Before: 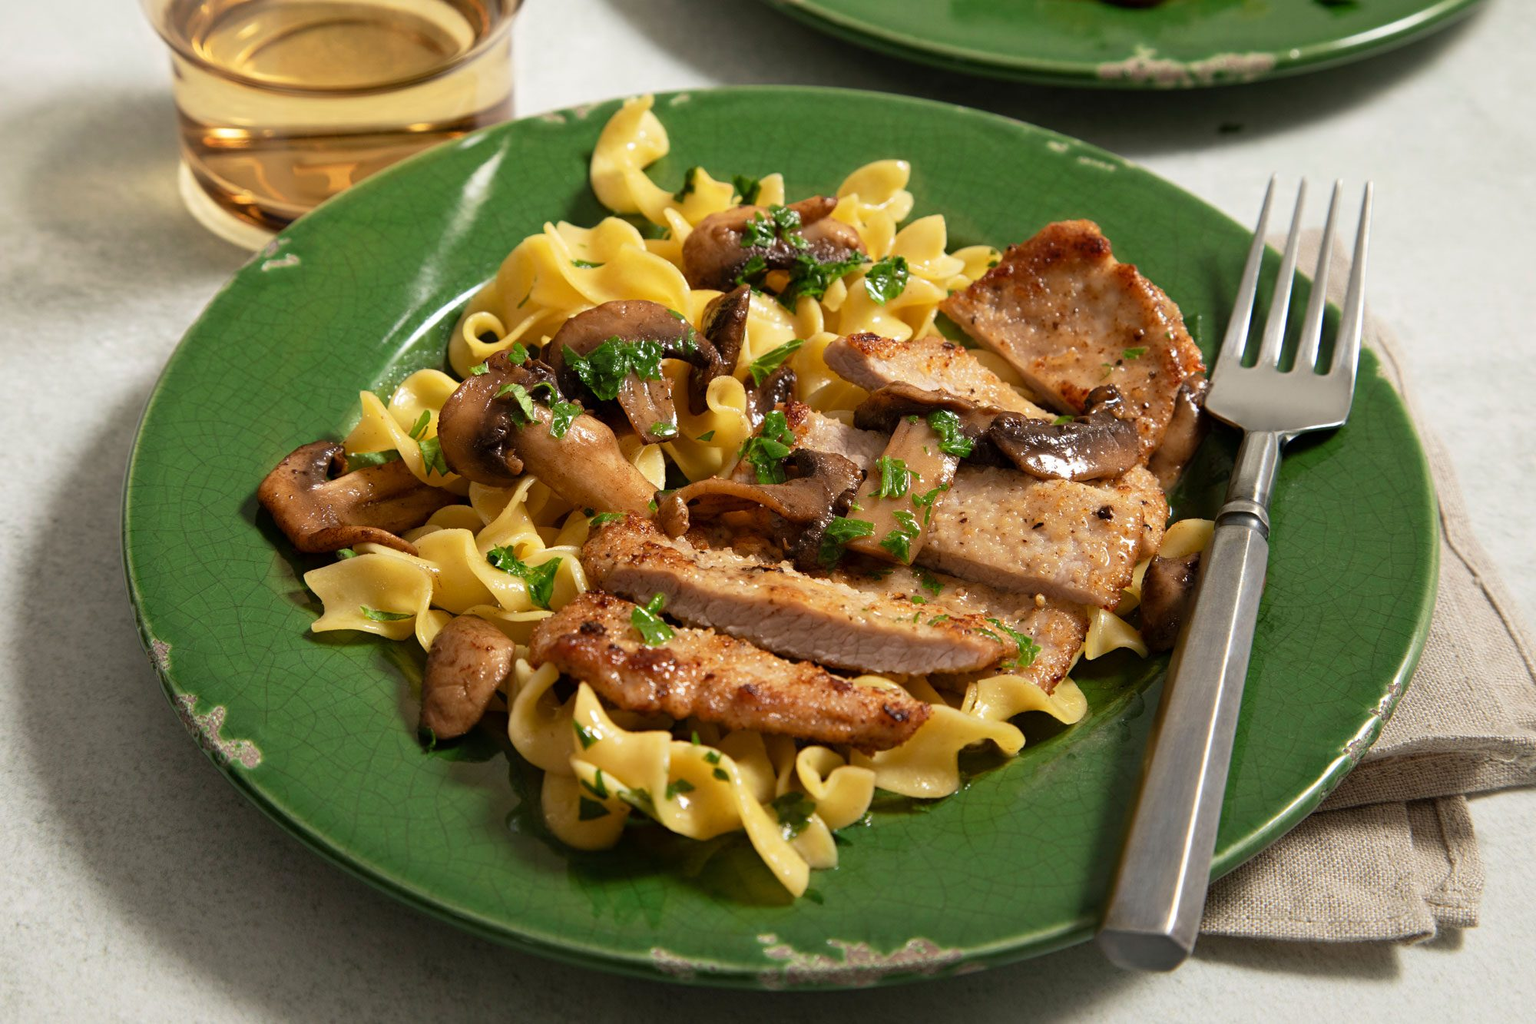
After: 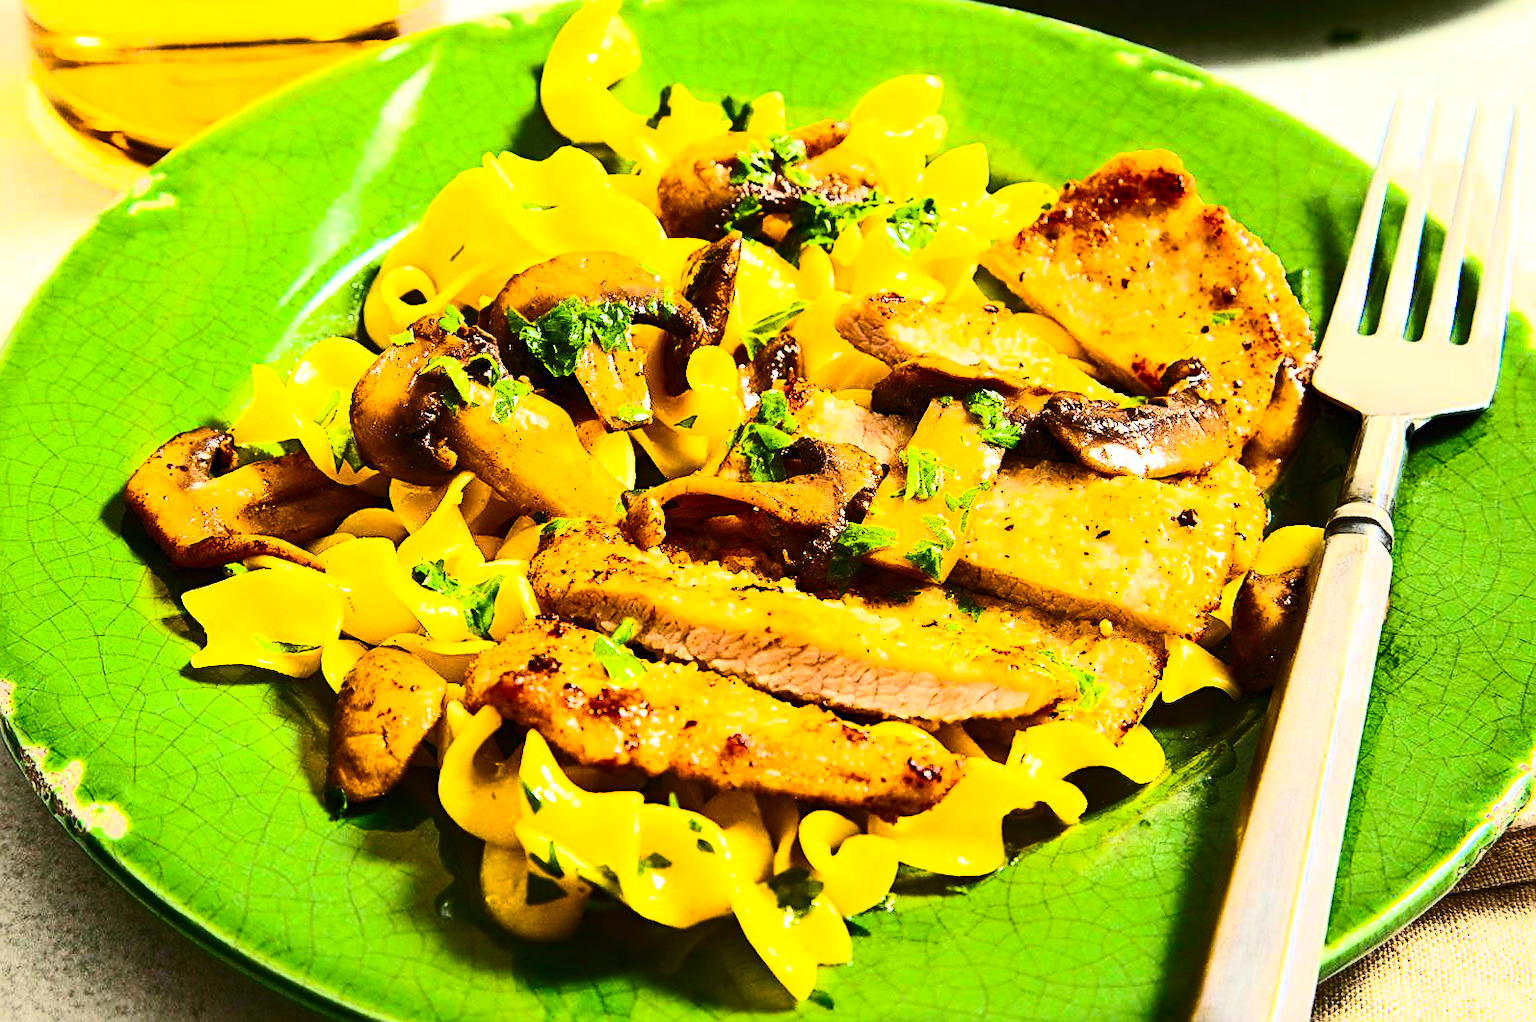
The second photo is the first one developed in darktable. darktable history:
crop and rotate: left 10.383%, top 9.8%, right 9.903%, bottom 10.594%
contrast brightness saturation: contrast 0.623, brightness 0.323, saturation 0.142
sharpen: on, module defaults
color zones: curves: ch0 [(0, 0.5) (0.143, 0.5) (0.286, 0.5) (0.429, 0.495) (0.571, 0.437) (0.714, 0.44) (0.857, 0.496) (1, 0.5)]
color balance rgb: linear chroma grading › global chroma 33.387%, perceptual saturation grading › global saturation 30.366%, perceptual brilliance grading › global brilliance 11.858%
base curve: curves: ch0 [(0, 0) (0.028, 0.03) (0.121, 0.232) (0.46, 0.748) (0.859, 0.968) (1, 1)]
